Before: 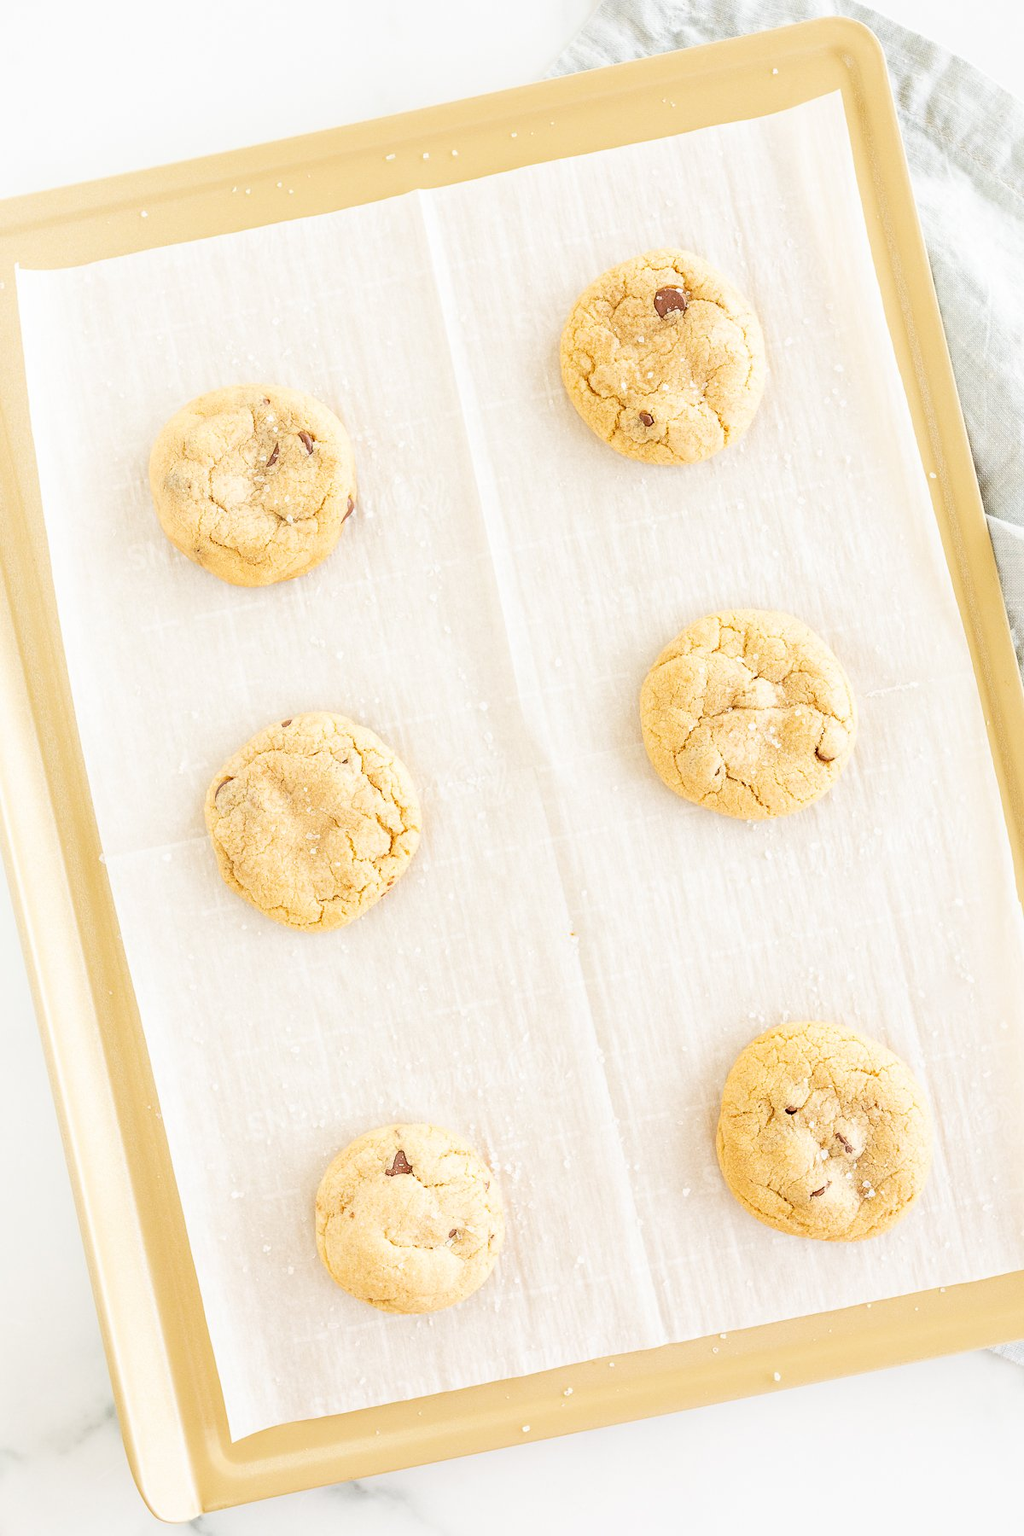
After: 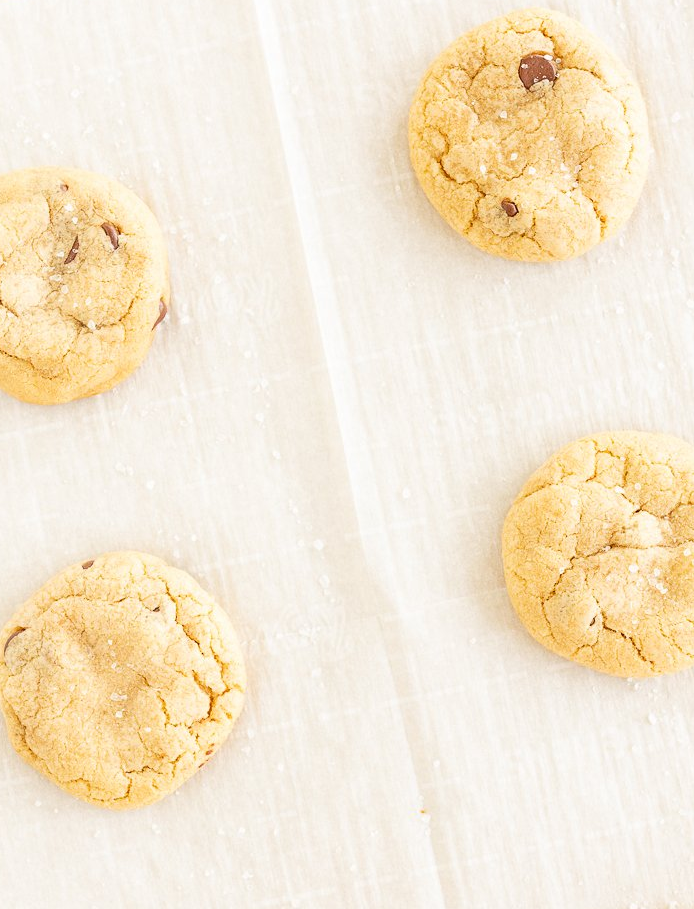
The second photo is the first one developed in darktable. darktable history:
crop: left 20.727%, top 15.749%, right 21.4%, bottom 33.712%
